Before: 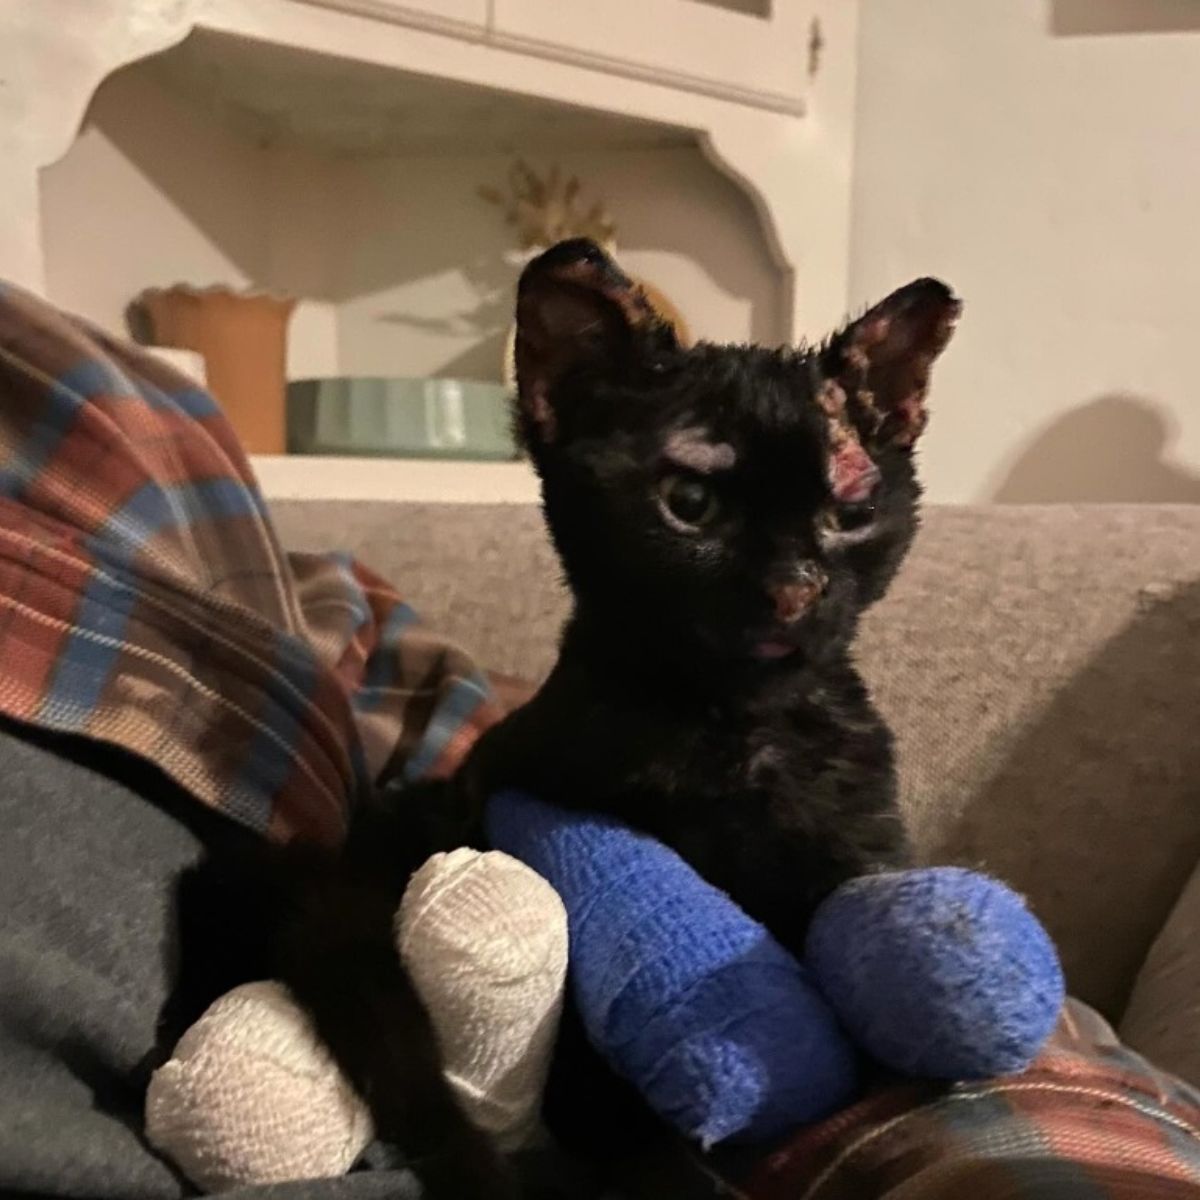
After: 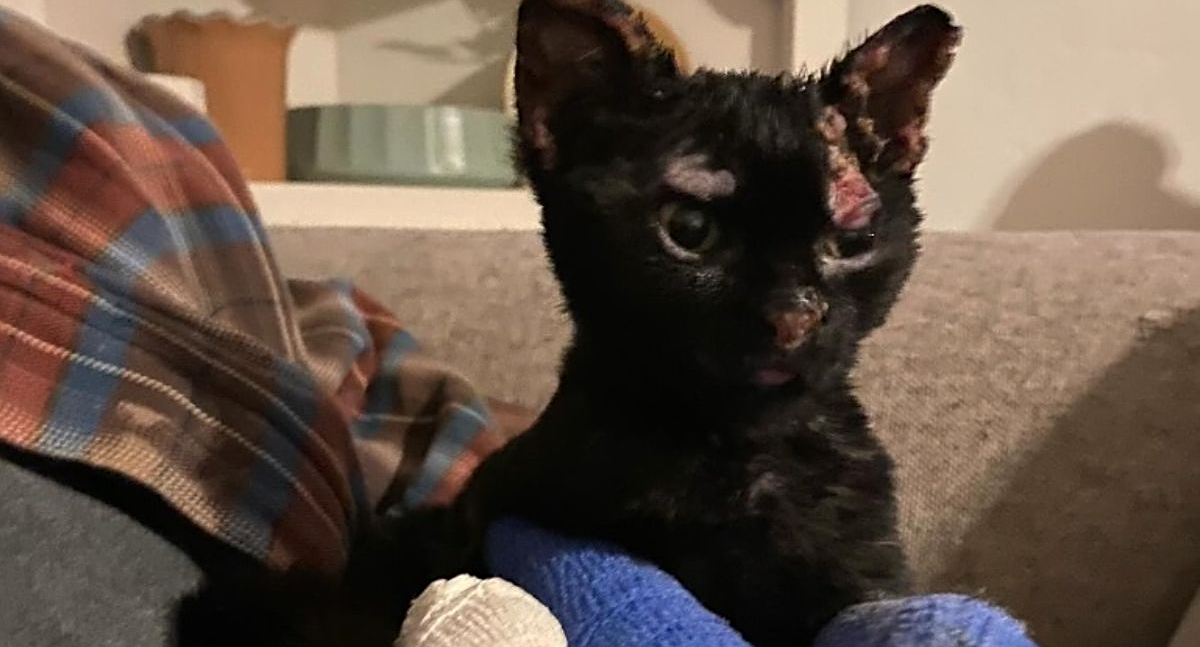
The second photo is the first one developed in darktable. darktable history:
sharpen: on, module defaults
crop and rotate: top 22.778%, bottom 23.281%
